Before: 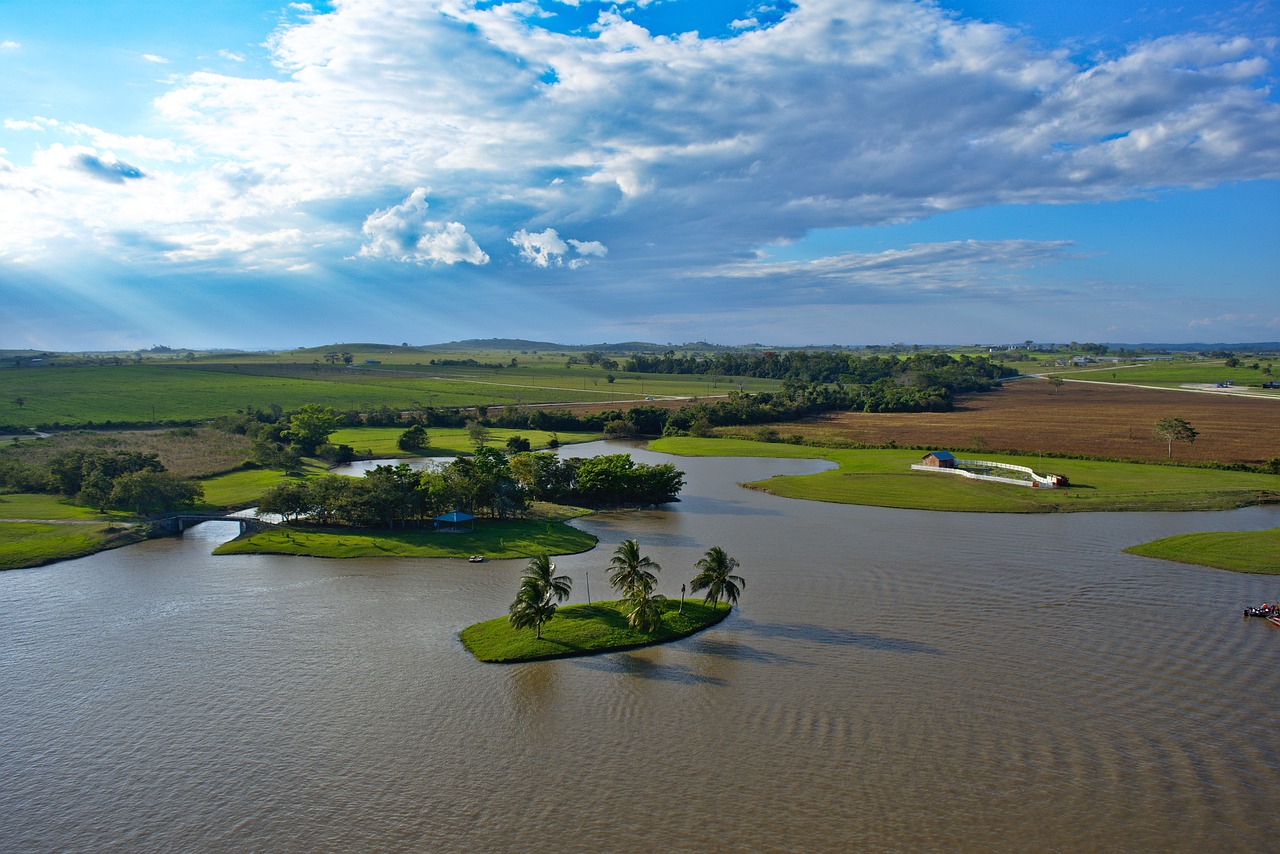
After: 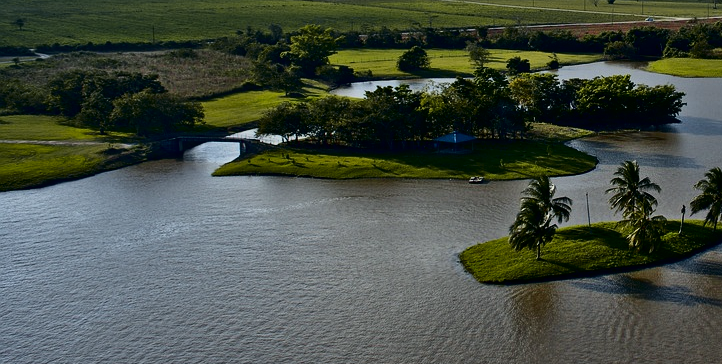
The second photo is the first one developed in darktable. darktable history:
crop: top 44.483%, right 43.593%, bottom 12.892%
tone curve: curves: ch0 [(0, 0) (0.049, 0.01) (0.154, 0.081) (0.491, 0.519) (0.748, 0.765) (1, 0.919)]; ch1 [(0, 0) (0.172, 0.123) (0.317, 0.272) (0.391, 0.424) (0.499, 0.497) (0.531, 0.541) (0.615, 0.608) (0.741, 0.783) (1, 1)]; ch2 [(0, 0) (0.411, 0.424) (0.483, 0.478) (0.546, 0.532) (0.652, 0.633) (1, 1)], color space Lab, independent channels, preserve colors none
shadows and highlights: shadows 30.86, highlights 0, soften with gaussian
contrast brightness saturation: contrast 0.07, brightness -0.13, saturation 0.06
